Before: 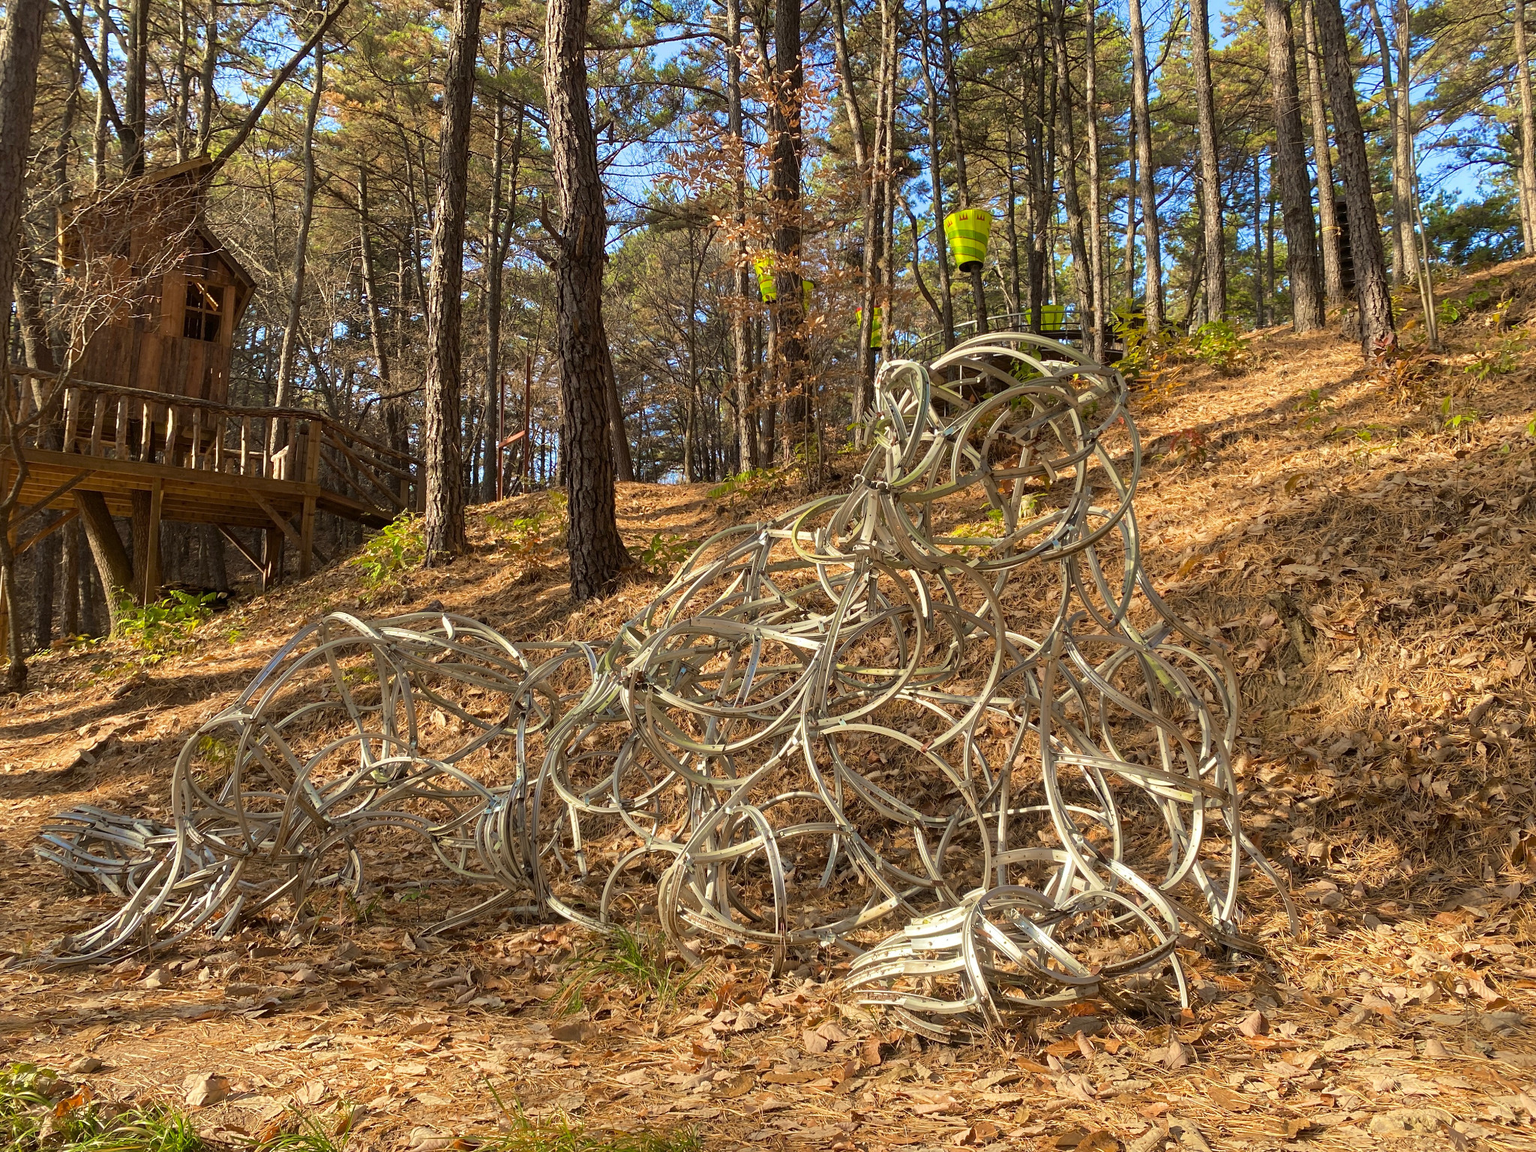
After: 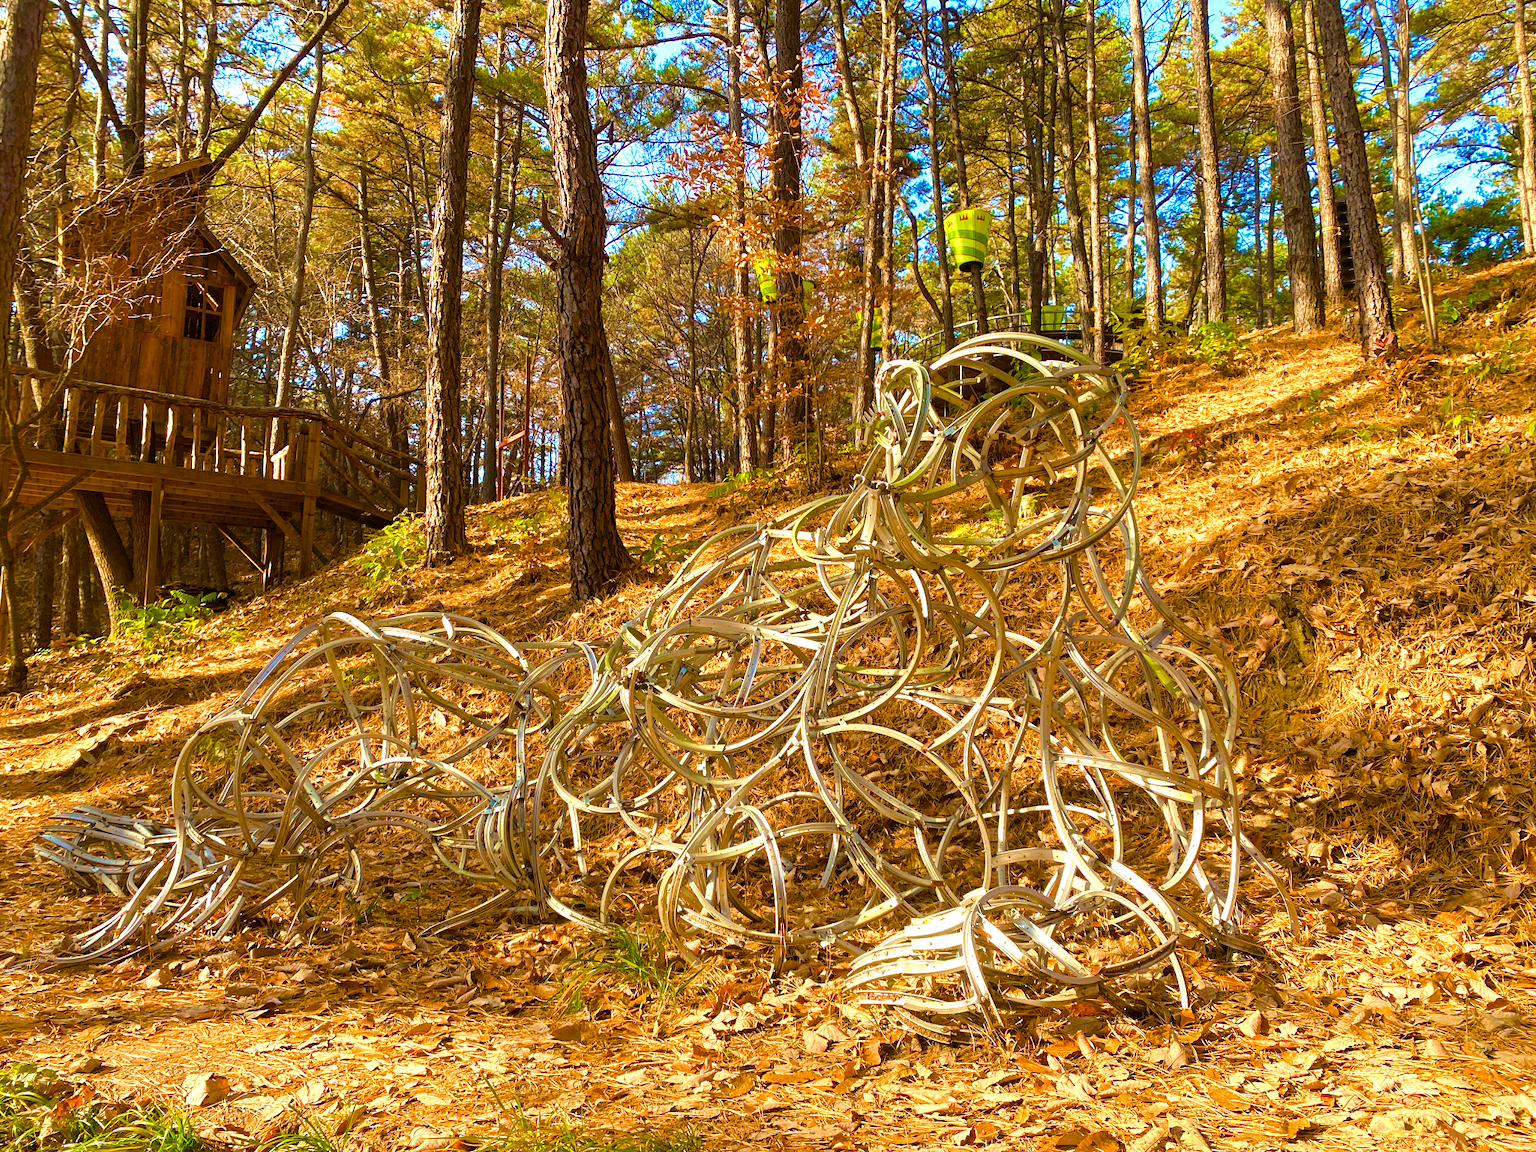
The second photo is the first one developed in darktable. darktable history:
velvia: on, module defaults
color balance rgb: linear chroma grading › global chroma 8.779%, perceptual saturation grading › global saturation 24.687%, perceptual saturation grading › highlights -51.135%, perceptual saturation grading › mid-tones 19.79%, perceptual saturation grading › shadows 60.682%, perceptual brilliance grading › global brilliance 18.142%, global vibrance 20%
